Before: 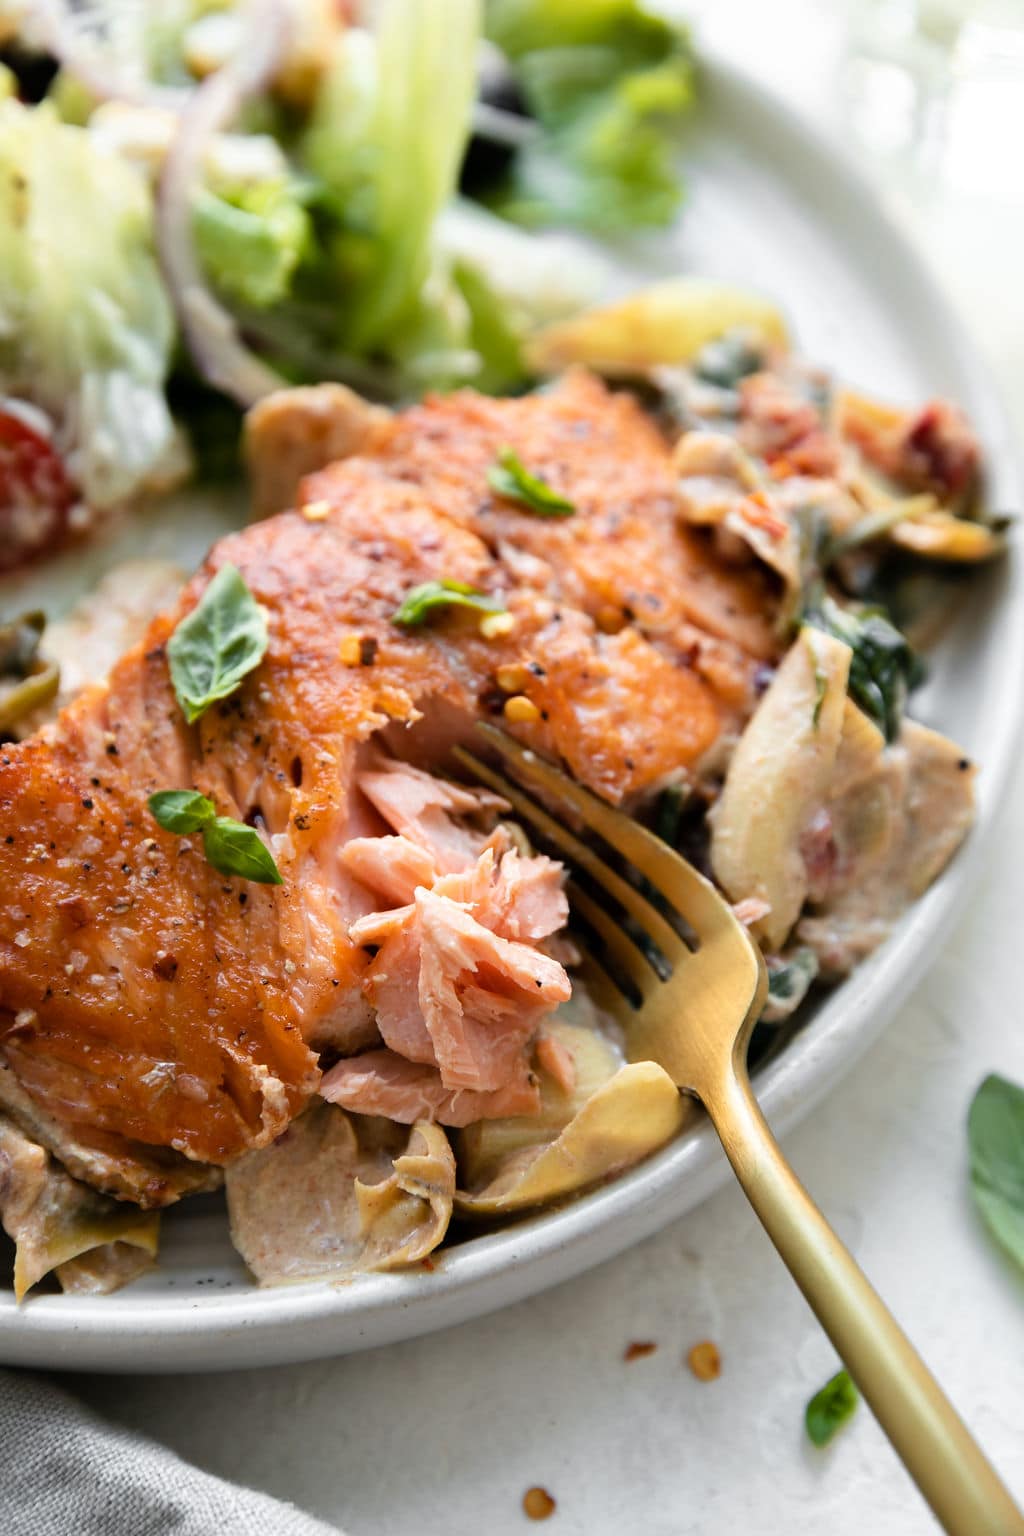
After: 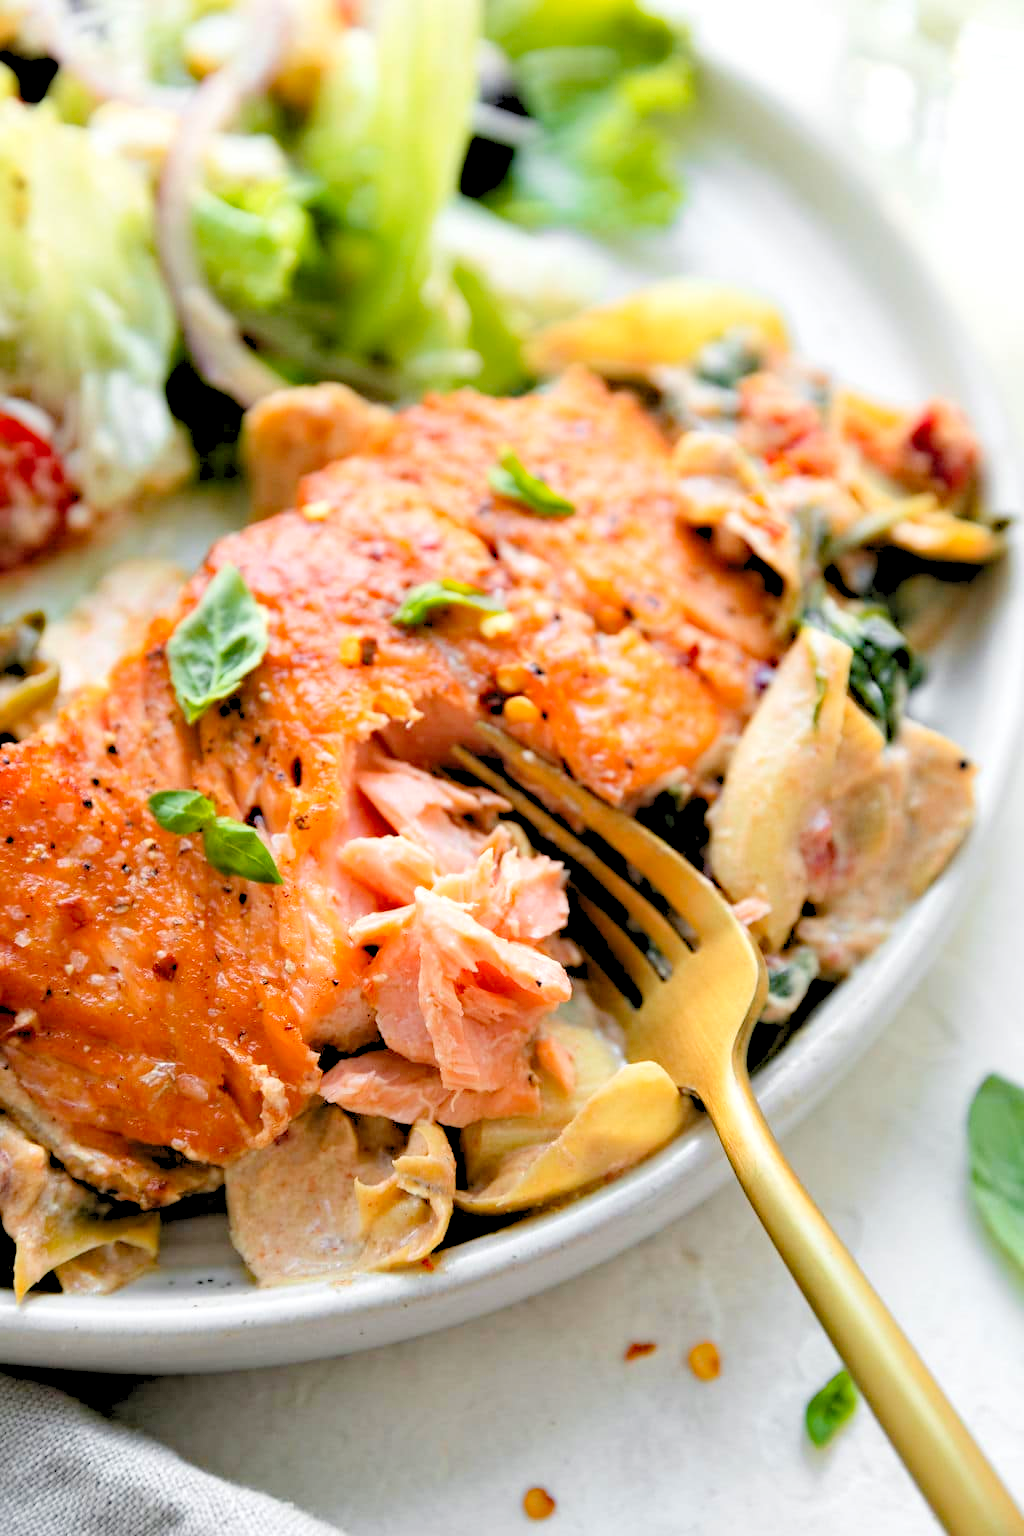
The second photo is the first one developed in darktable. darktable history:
levels: white 99.97%, levels [0.072, 0.414, 0.976]
haze removal: strength 0.281, distance 0.247, compatibility mode true, adaptive false
